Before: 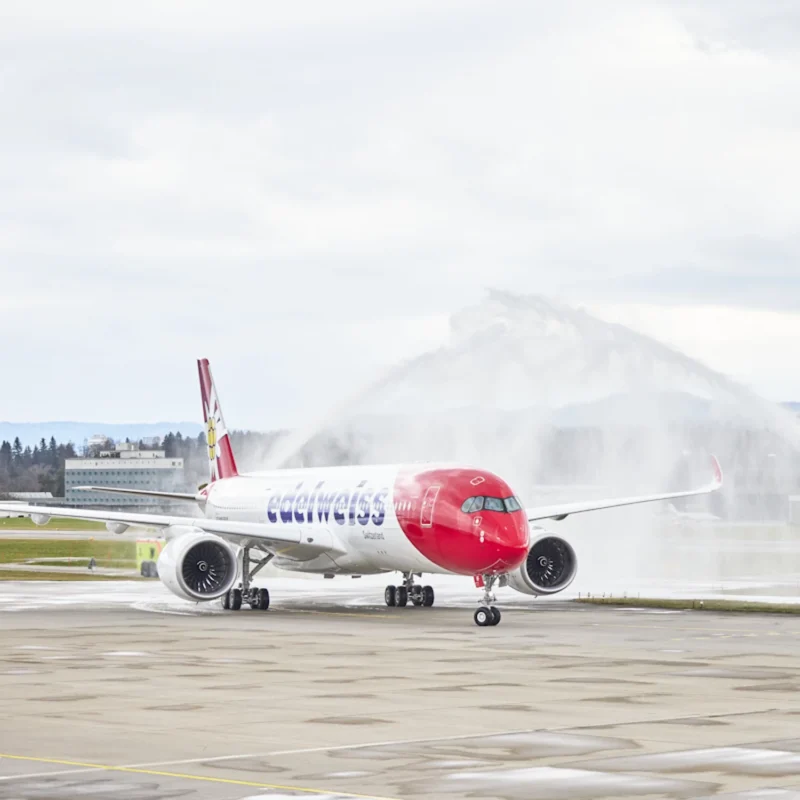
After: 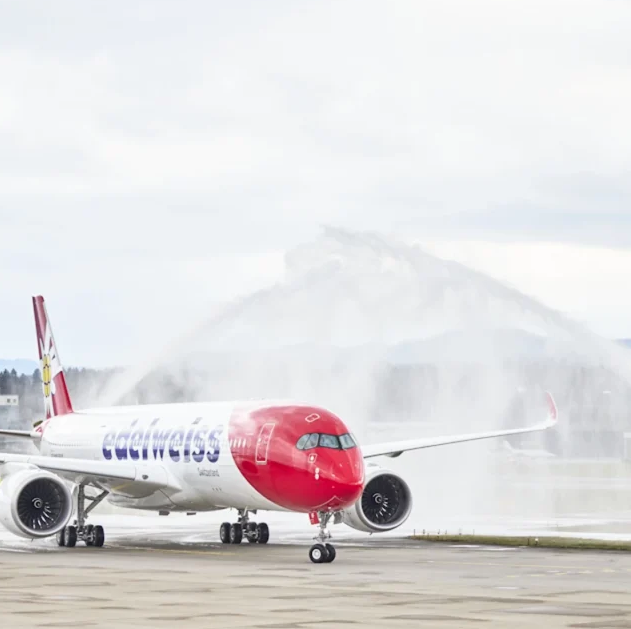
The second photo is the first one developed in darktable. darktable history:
crop and rotate: left 20.74%, top 7.912%, right 0.375%, bottom 13.378%
contrast brightness saturation: contrast 0.07
